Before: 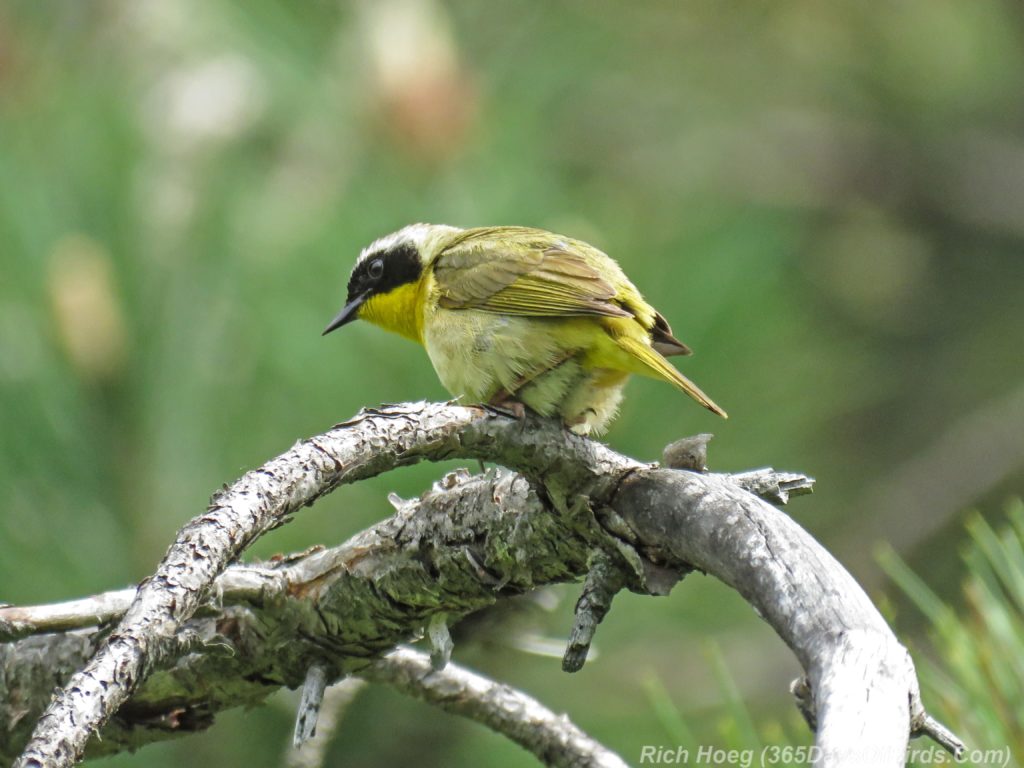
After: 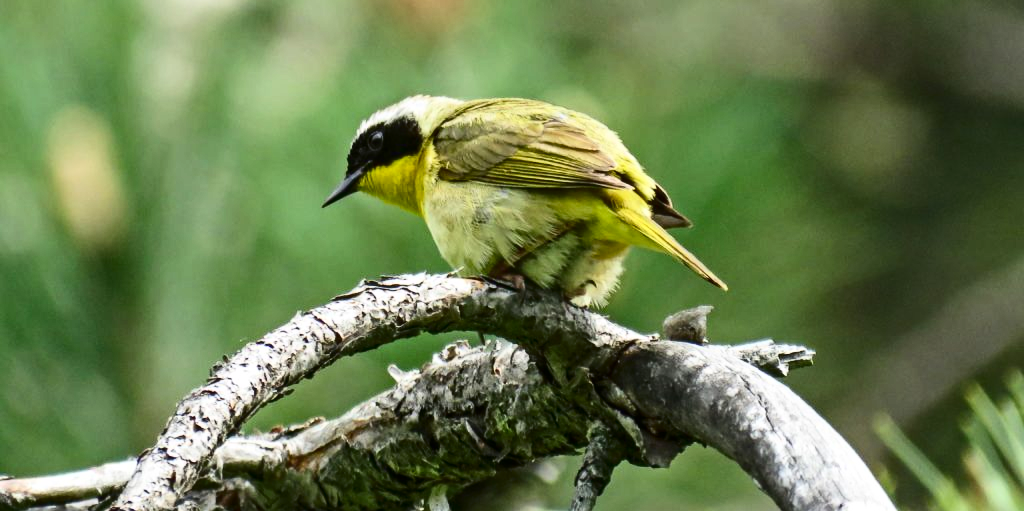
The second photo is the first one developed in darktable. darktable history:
crop: top 16.684%, bottom 16.715%
contrast brightness saturation: contrast 0.335, brightness -0.077, saturation 0.171
